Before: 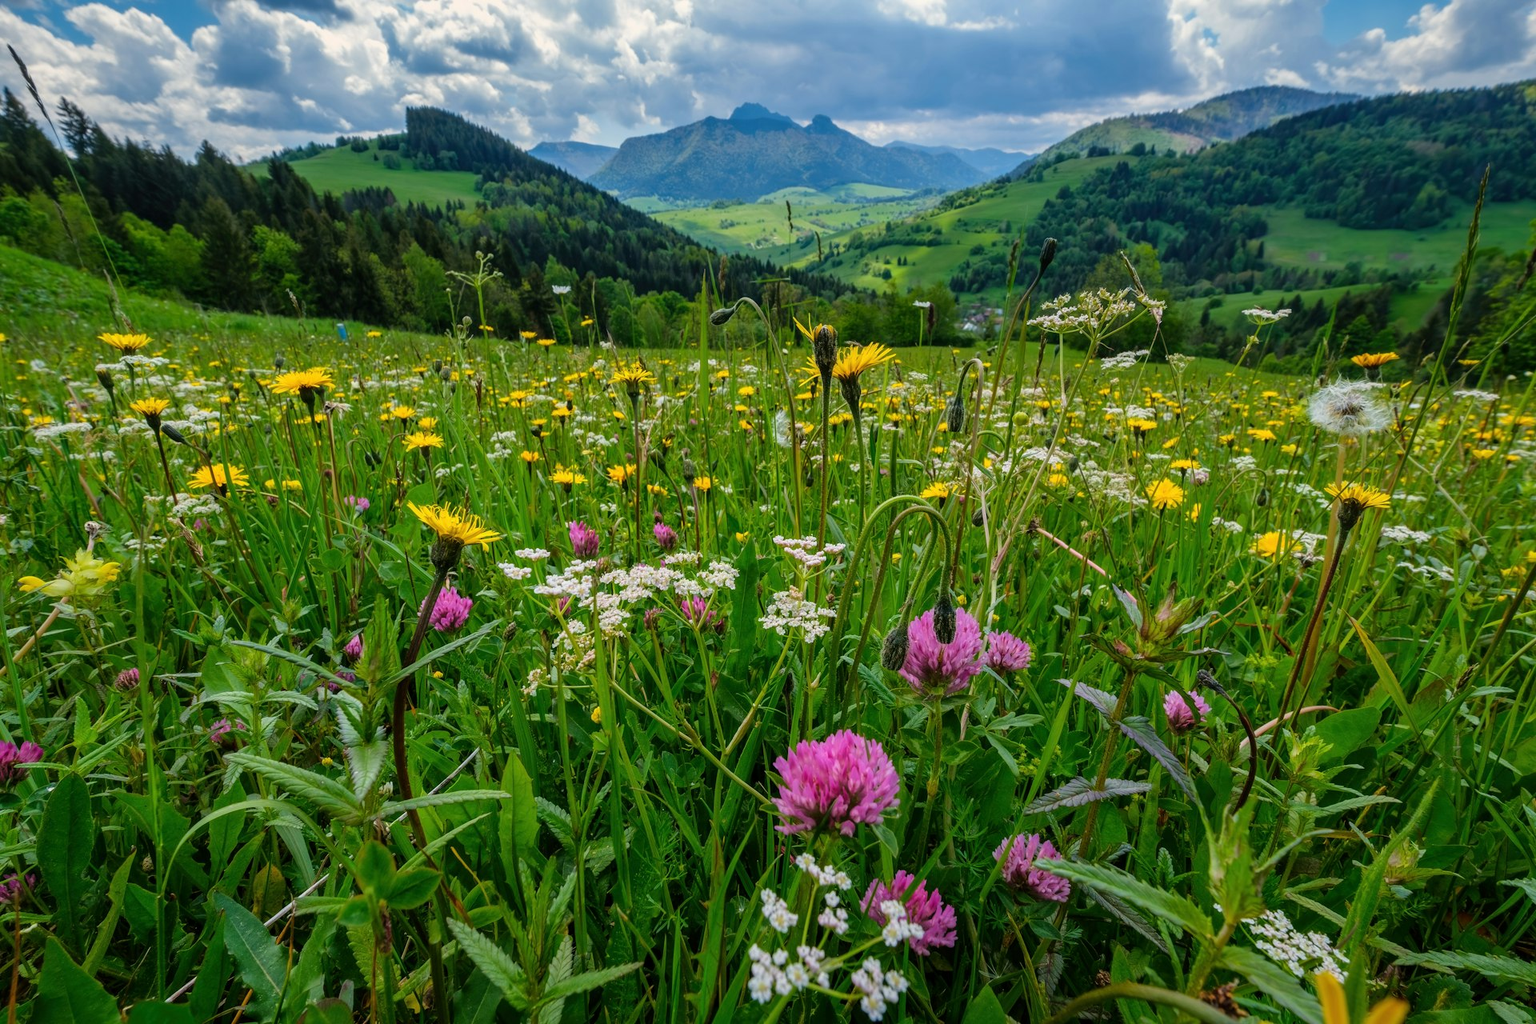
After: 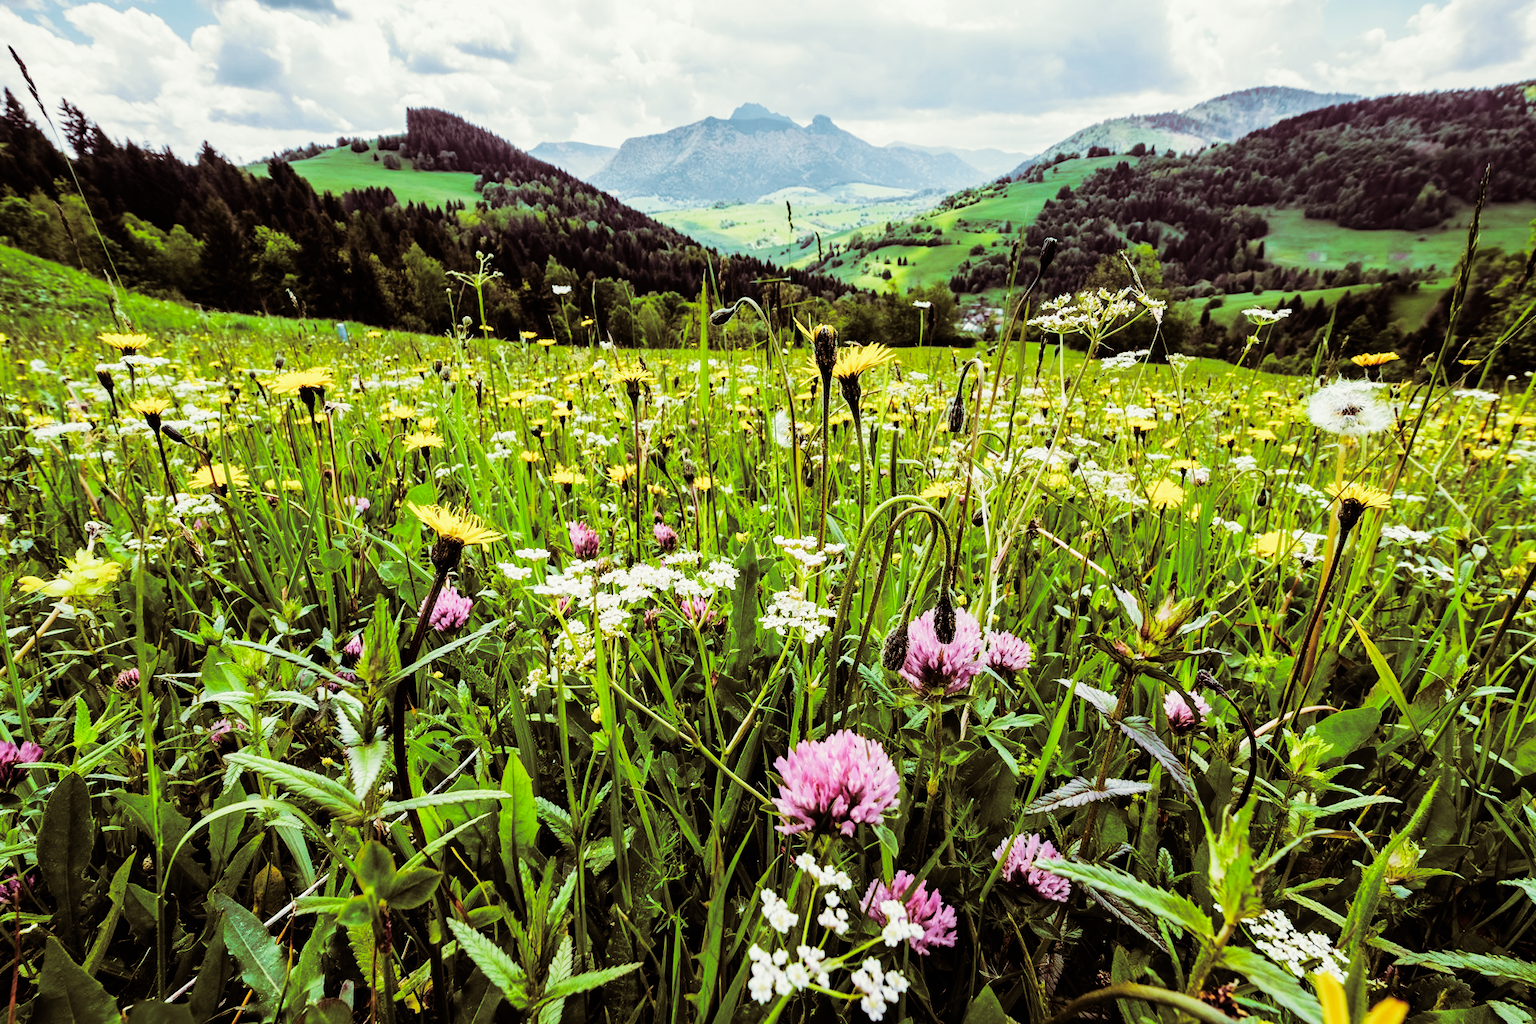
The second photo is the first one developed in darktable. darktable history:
tone equalizer: -8 EV -0.75 EV, -7 EV -0.7 EV, -6 EV -0.6 EV, -5 EV -0.4 EV, -3 EV 0.4 EV, -2 EV 0.6 EV, -1 EV 0.7 EV, +0 EV 0.75 EV, edges refinement/feathering 500, mask exposure compensation -1.57 EV, preserve details no
split-toning: on, module defaults
color zones: curves: ch1 [(0.25, 0.61) (0.75, 0.248)]
sigmoid: contrast 1.7, skew -0.2, preserve hue 0%, red attenuation 0.1, red rotation 0.035, green attenuation 0.1, green rotation -0.017, blue attenuation 0.15, blue rotation -0.052, base primaries Rec2020
exposure: exposure 0.95 EV, compensate highlight preservation false
